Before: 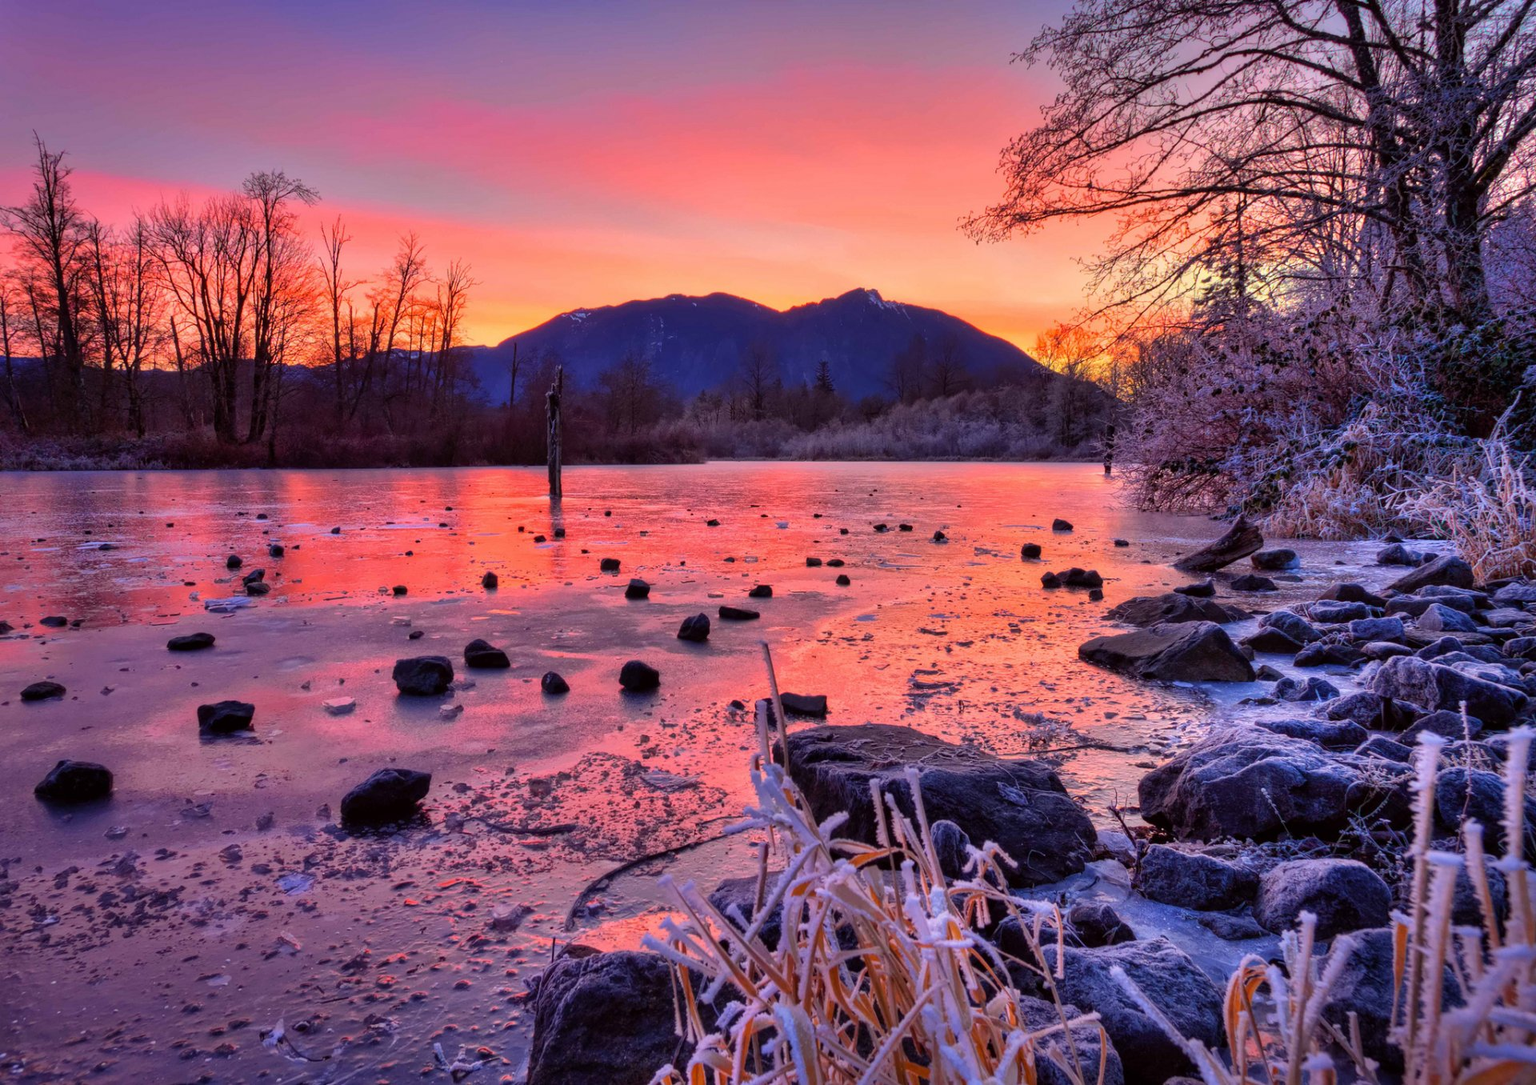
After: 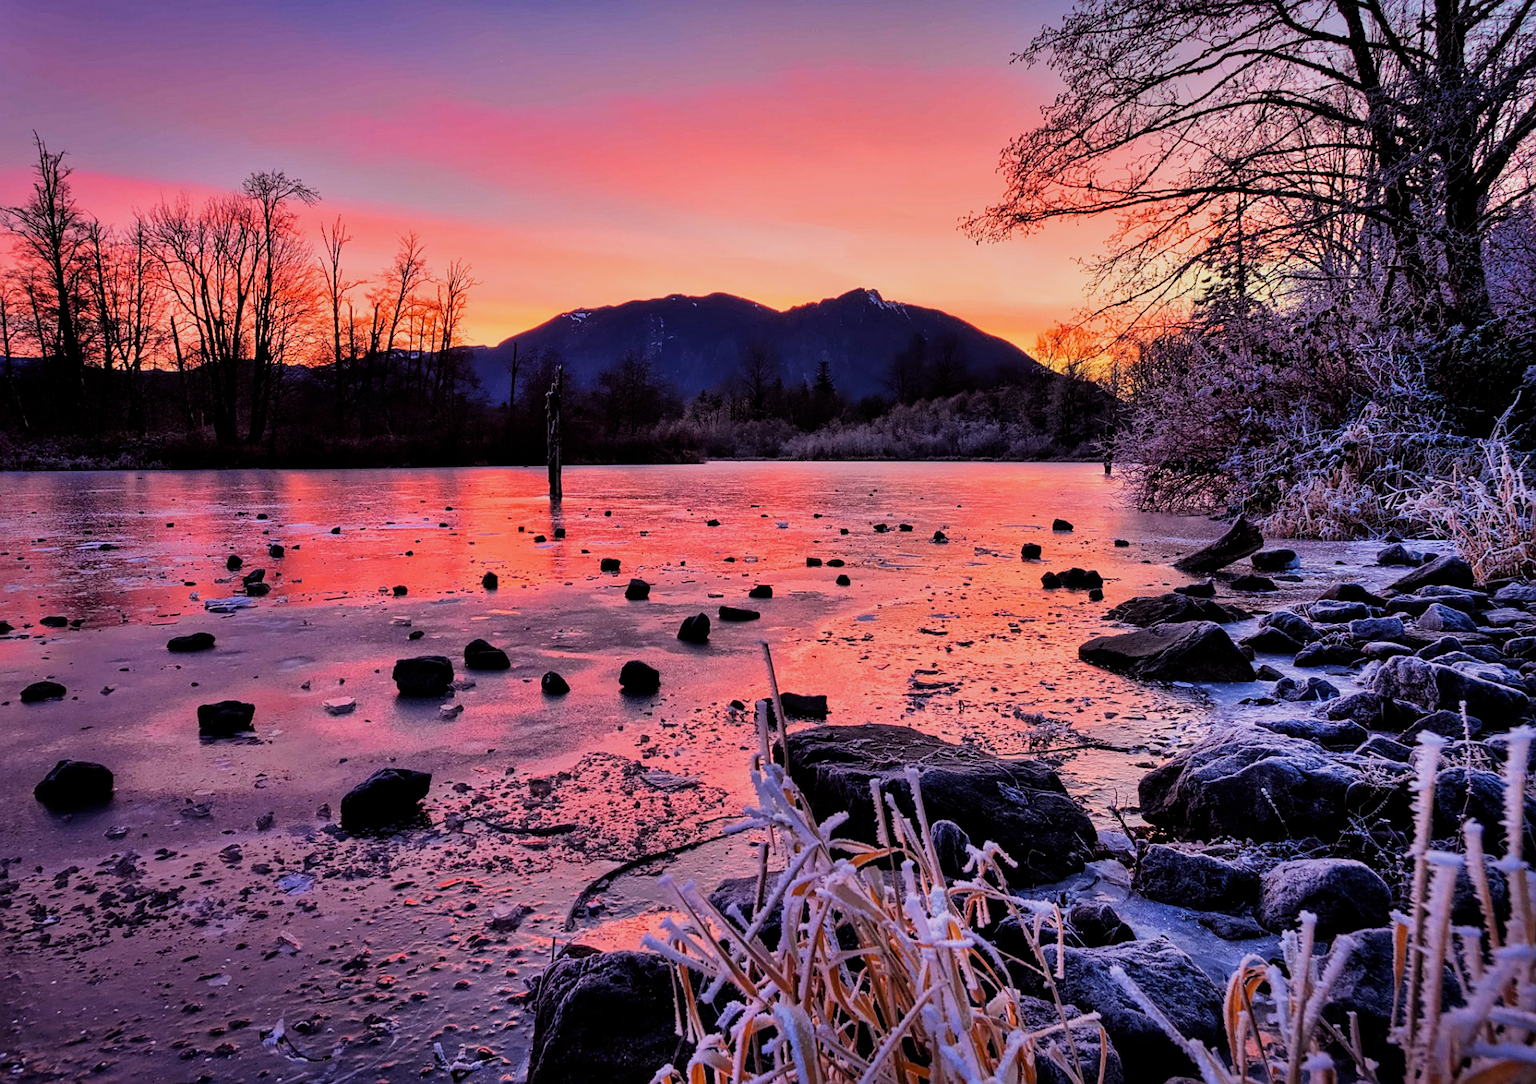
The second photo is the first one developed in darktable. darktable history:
filmic rgb: black relative exposure -5.08 EV, white relative exposure 3.97 EV, hardness 2.9, contrast 1.299, highlights saturation mix -29.45%
sharpen: on, module defaults
